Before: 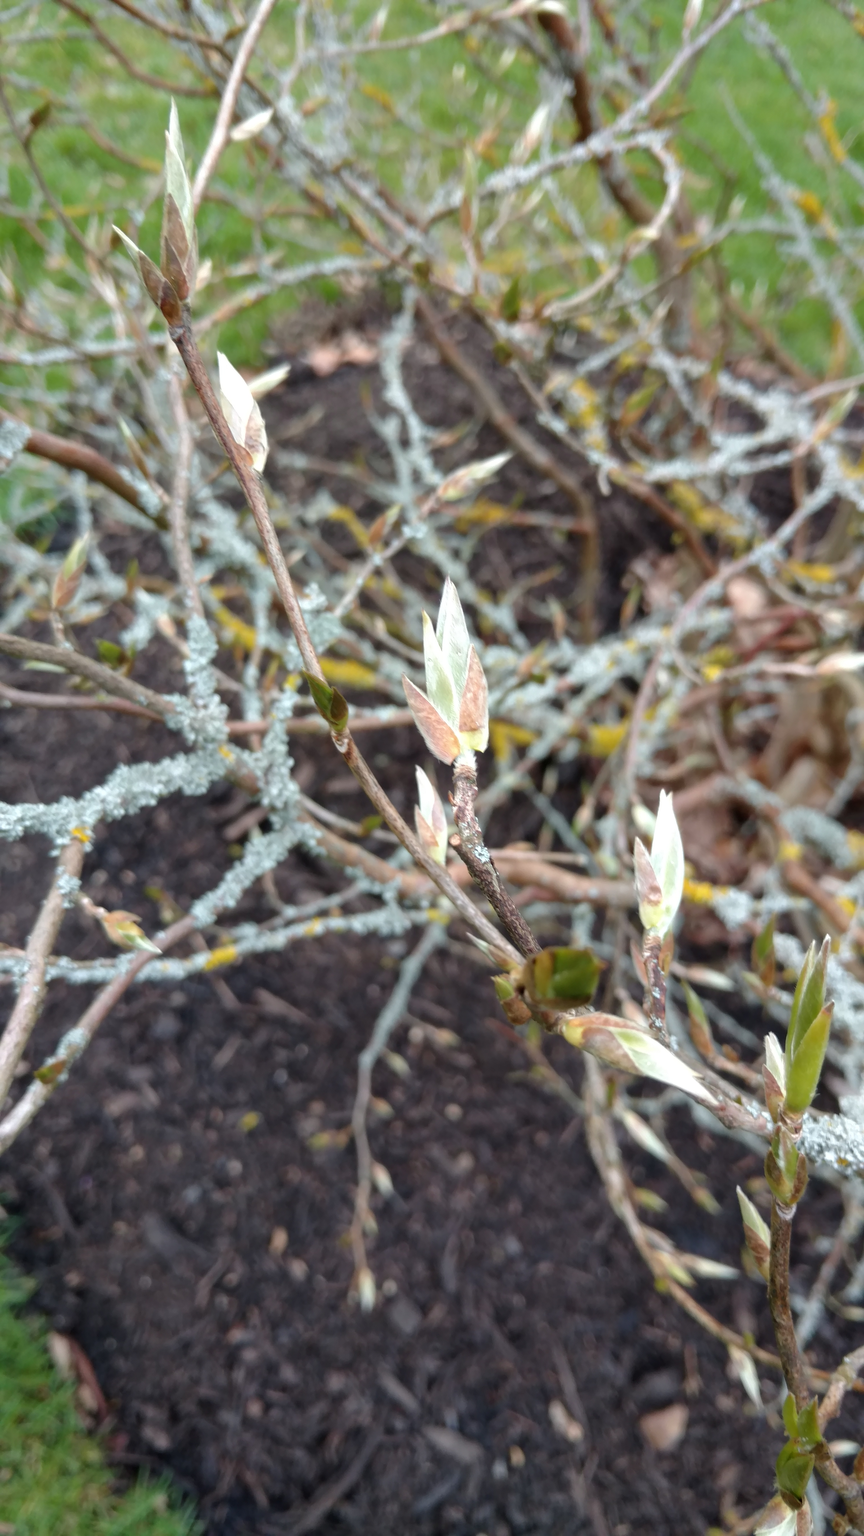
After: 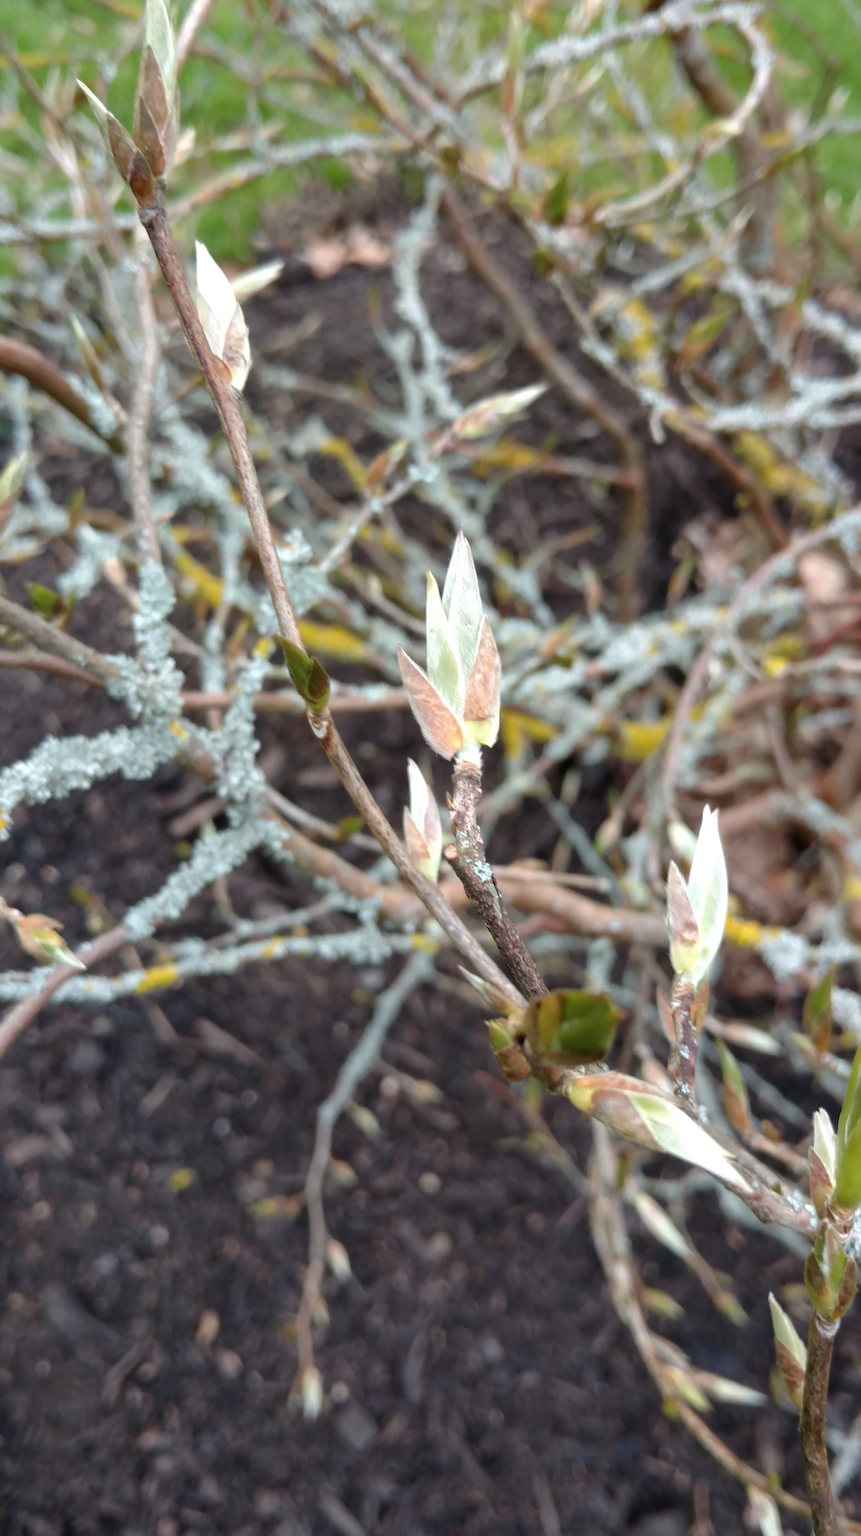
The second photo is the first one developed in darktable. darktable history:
crop and rotate: angle -3.3°, left 5.354%, top 5.178%, right 4.618%, bottom 4.514%
